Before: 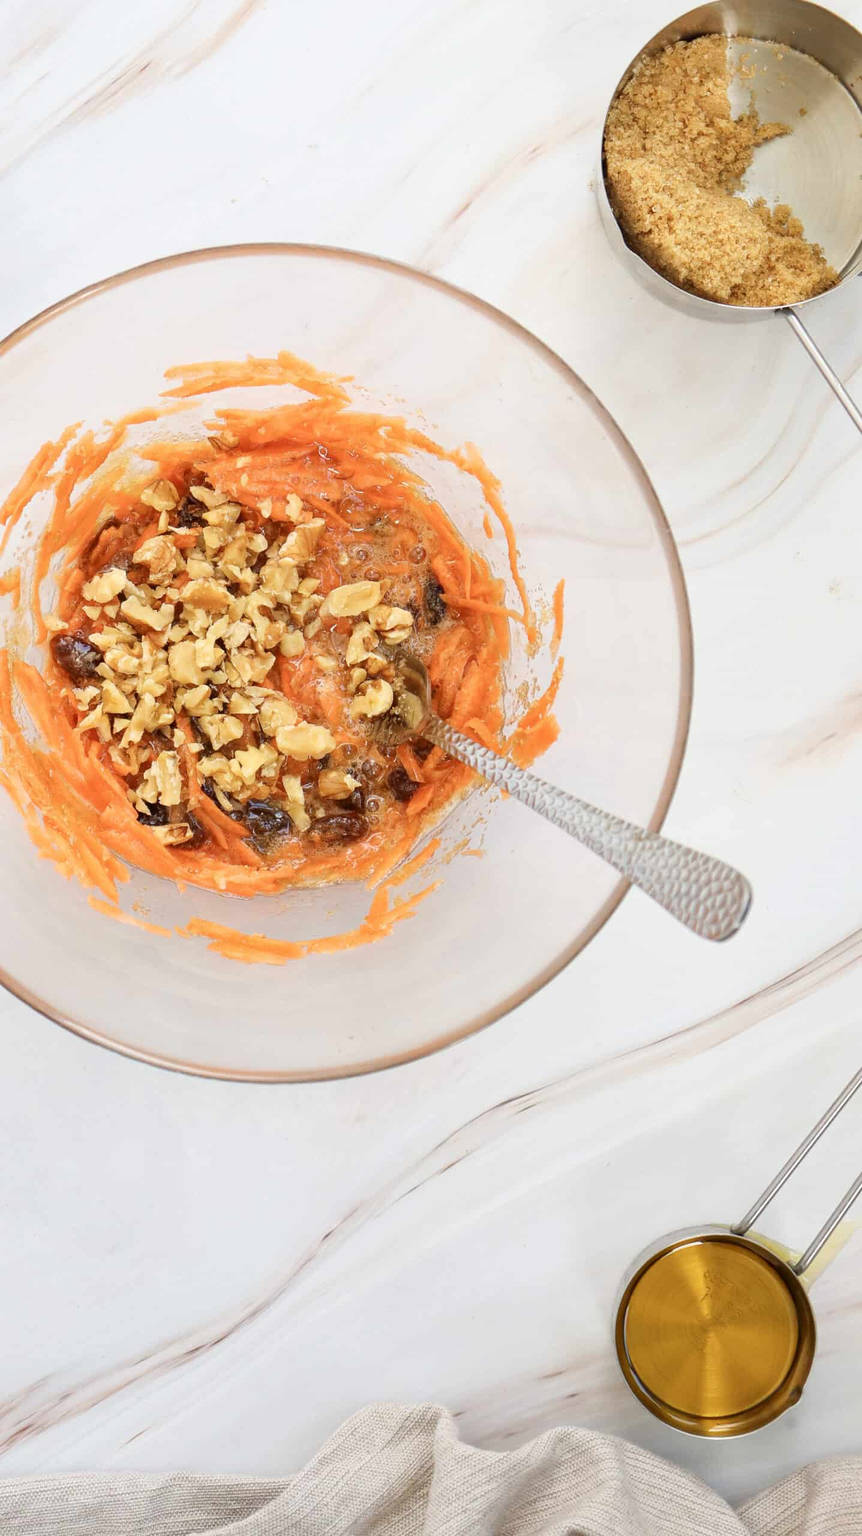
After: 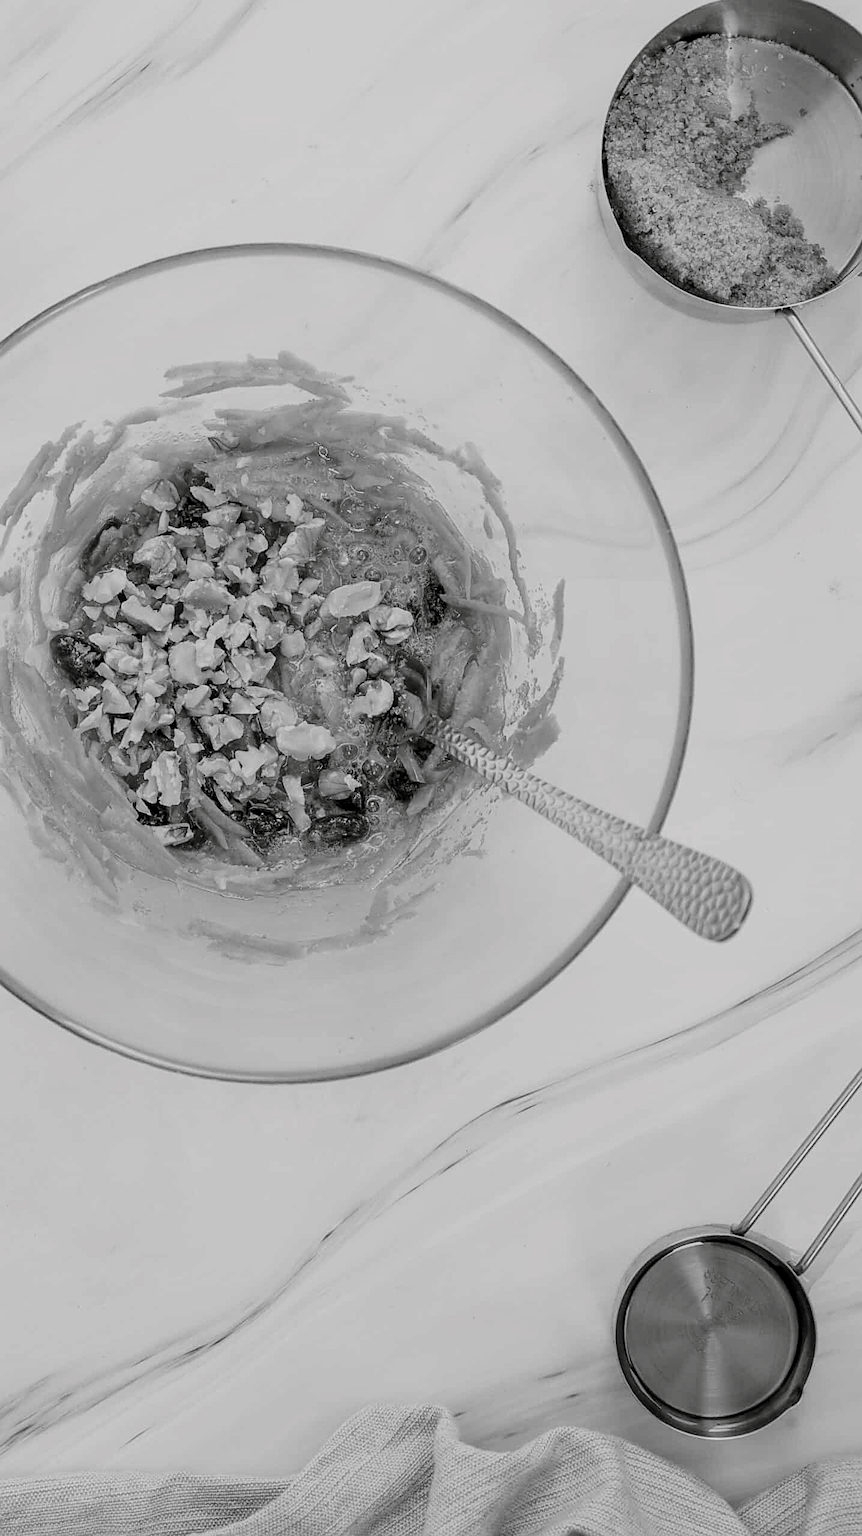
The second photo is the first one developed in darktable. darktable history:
color calibration: output gray [0.267, 0.423, 0.261, 0], illuminant same as pipeline (D50), adaptation none (bypass)
filmic rgb: black relative exposure -8.15 EV, white relative exposure 3.76 EV, hardness 4.46
sharpen: on, module defaults
color balance rgb: shadows lift › luminance -10%, shadows lift › chroma 1%, shadows lift › hue 113°, power › luminance -15%, highlights gain › chroma 0.2%, highlights gain › hue 333°, global offset › luminance 0.5%, perceptual saturation grading › global saturation 20%, perceptual saturation grading › highlights -50%, perceptual saturation grading › shadows 25%, contrast -10%
local contrast: on, module defaults
